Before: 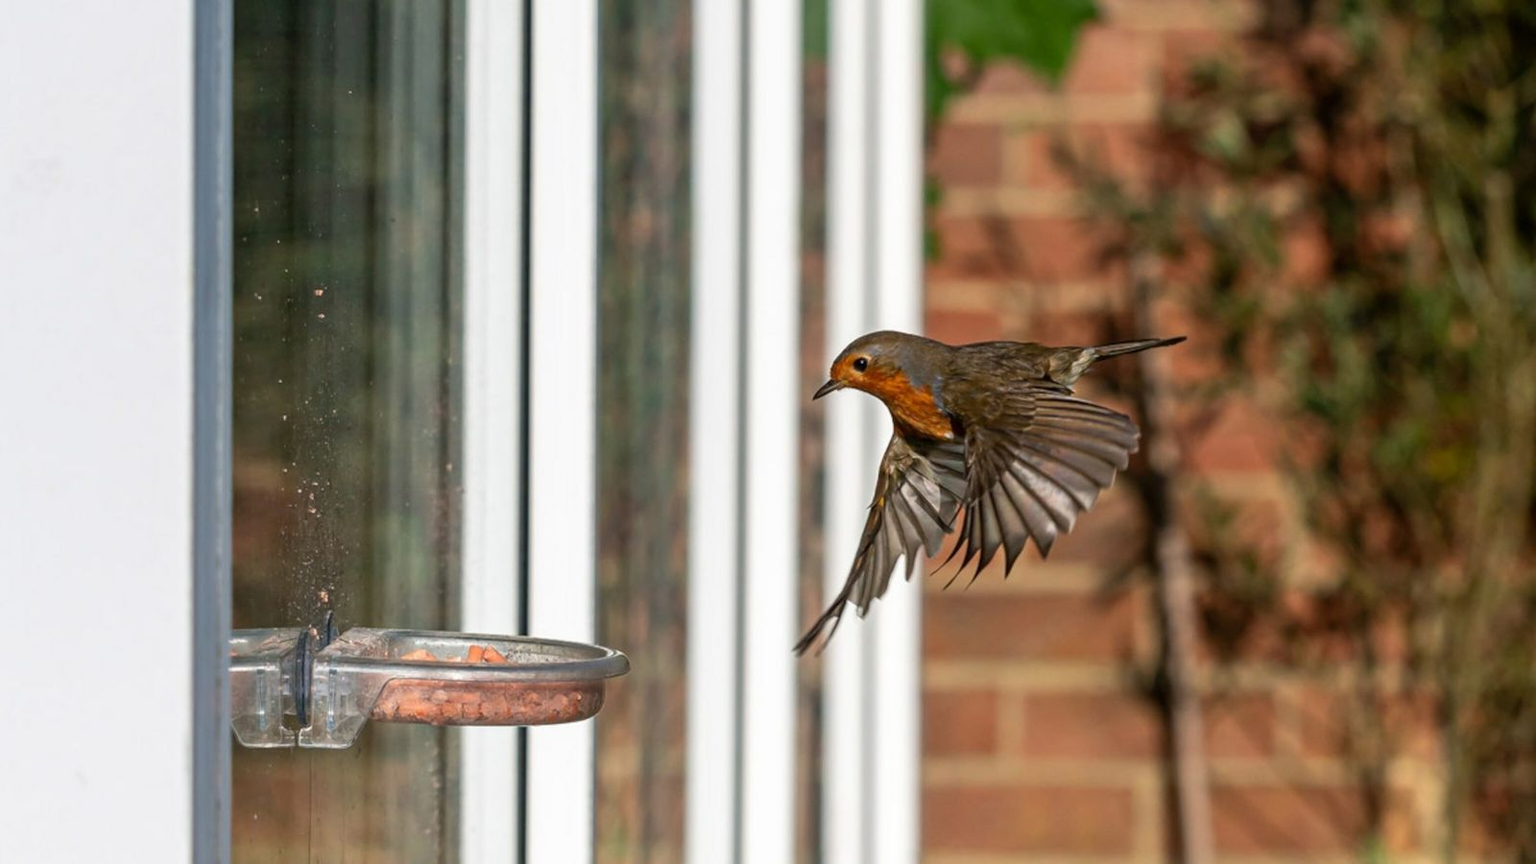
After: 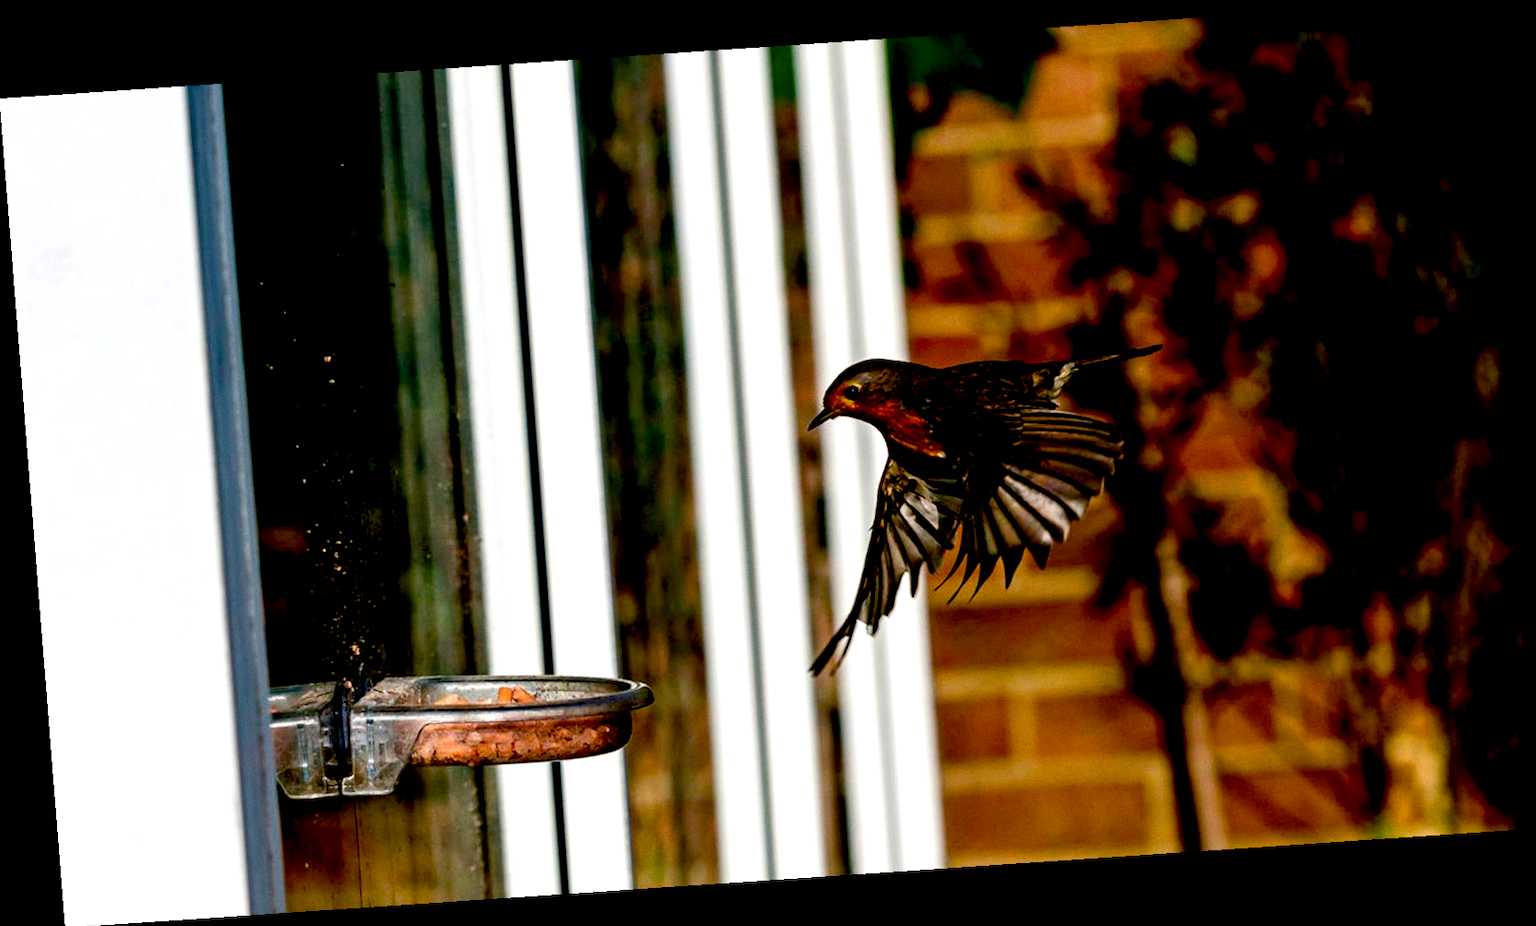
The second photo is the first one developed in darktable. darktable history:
exposure: black level correction 0.1, exposure -0.092 EV, compensate highlight preservation false
rotate and perspective: rotation -4.2°, shear 0.006, automatic cropping off
color balance rgb: shadows lift › luminance -20%, power › hue 72.24°, highlights gain › luminance 15%, global offset › hue 171.6°, perceptual saturation grading › highlights -15%, perceptual saturation grading › shadows 25%, global vibrance 35%, contrast 10%
grain: coarseness 0.09 ISO, strength 16.61%
